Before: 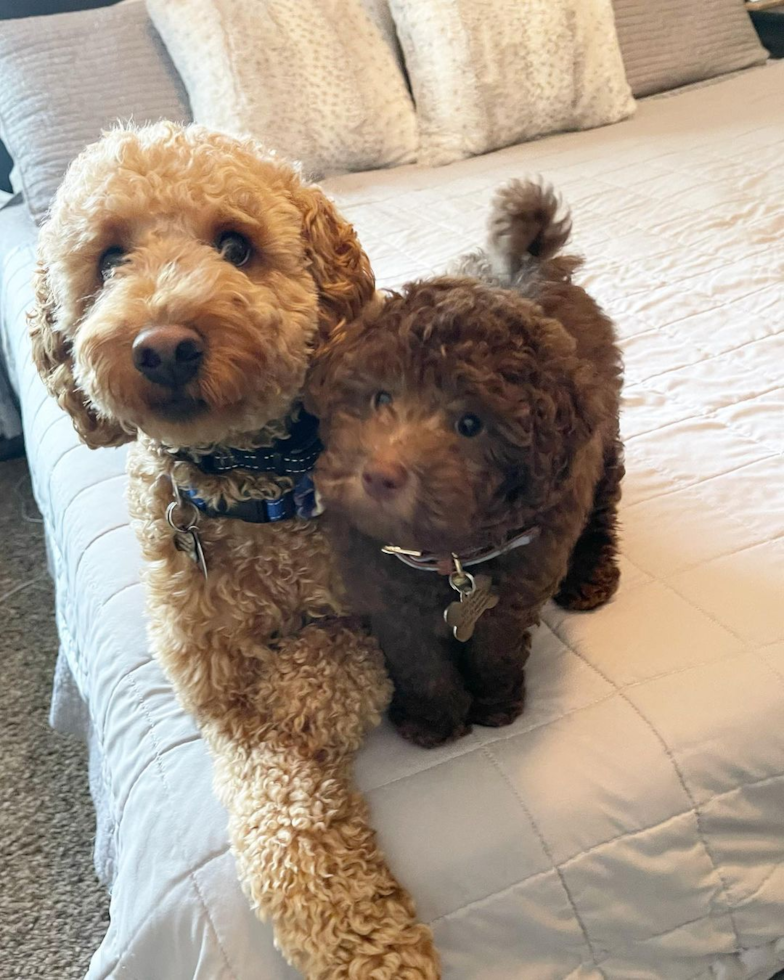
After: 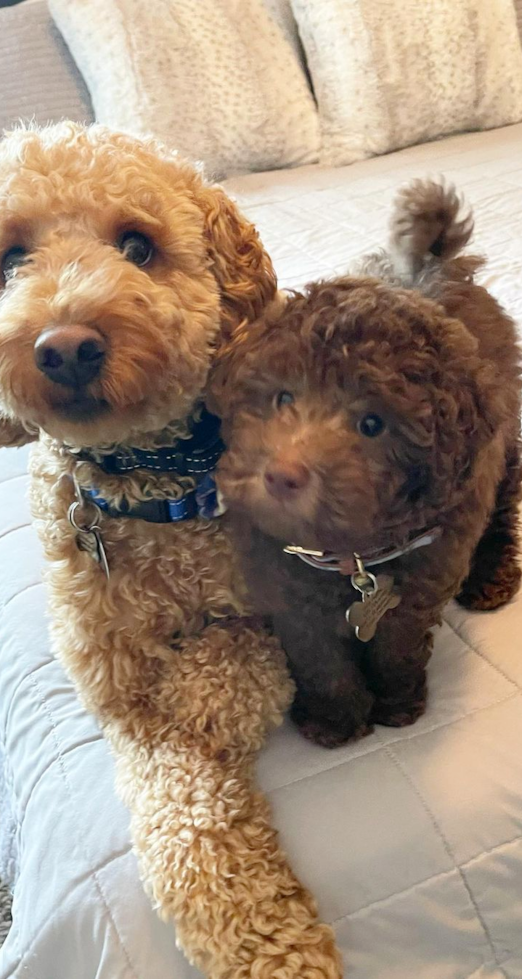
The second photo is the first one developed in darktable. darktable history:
crop and rotate: left 12.551%, right 20.814%
levels: levels [0, 0.478, 1]
